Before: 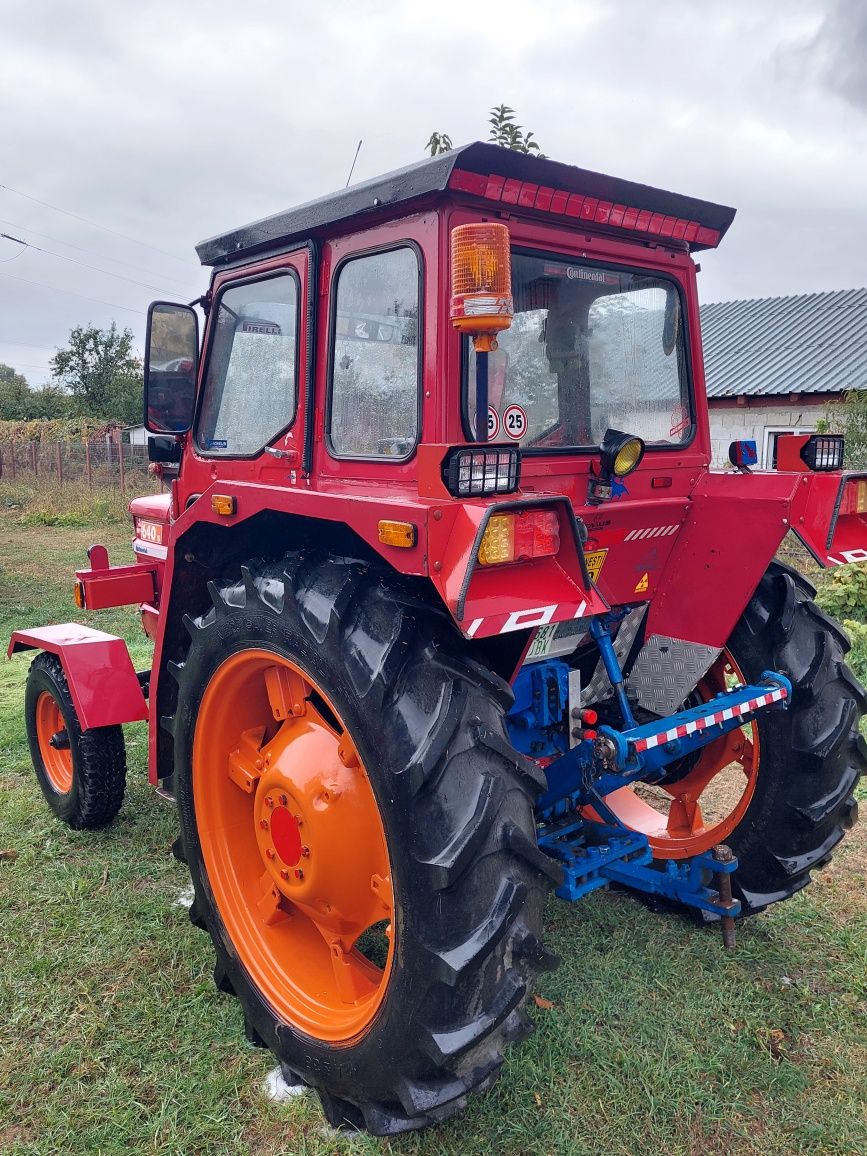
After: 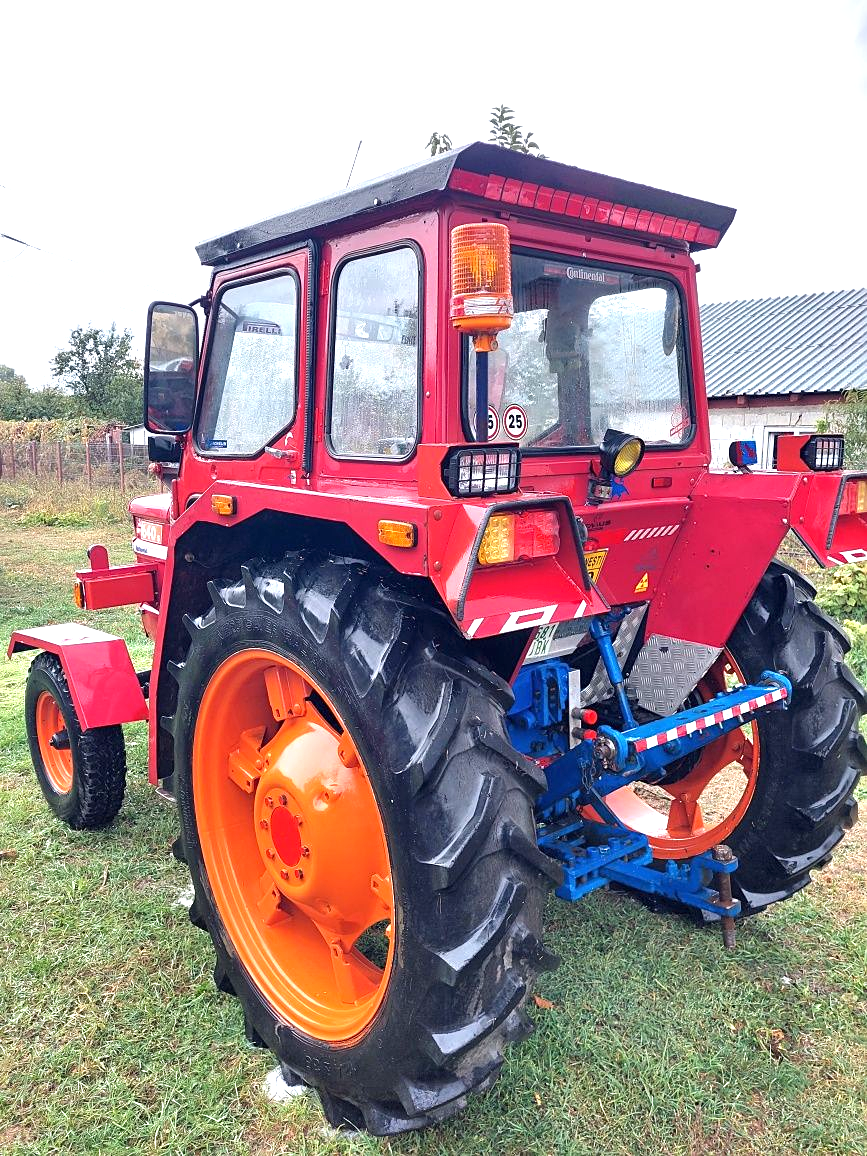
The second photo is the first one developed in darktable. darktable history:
sharpen: amount 0.201
exposure: black level correction 0, exposure 1 EV, compensate highlight preservation false
